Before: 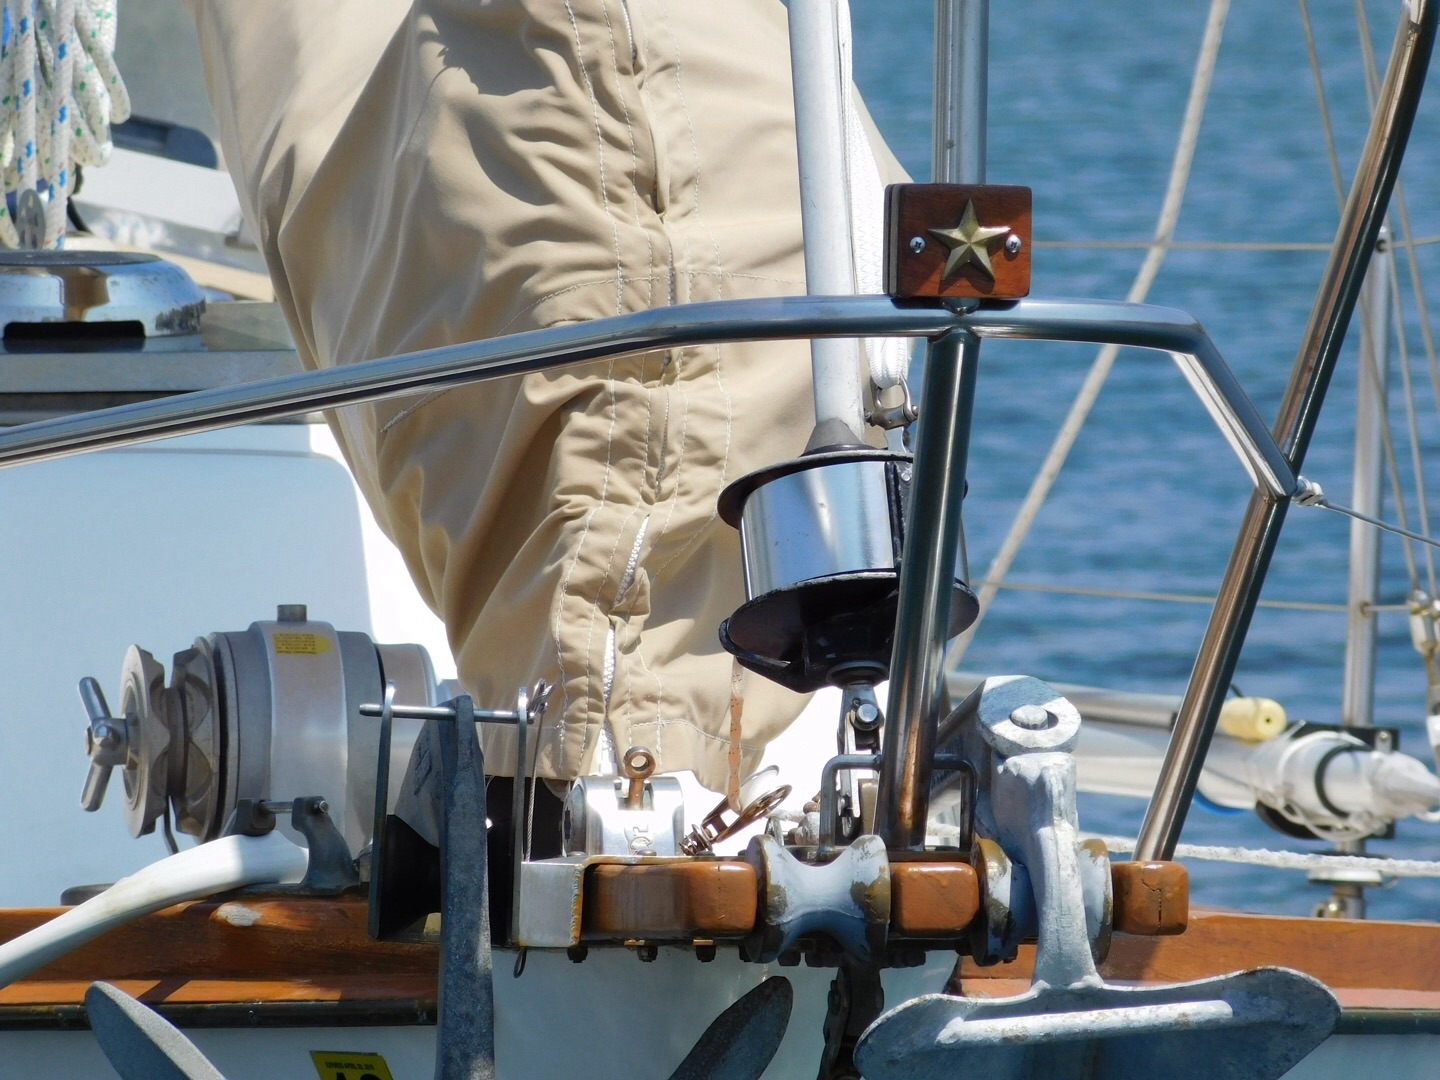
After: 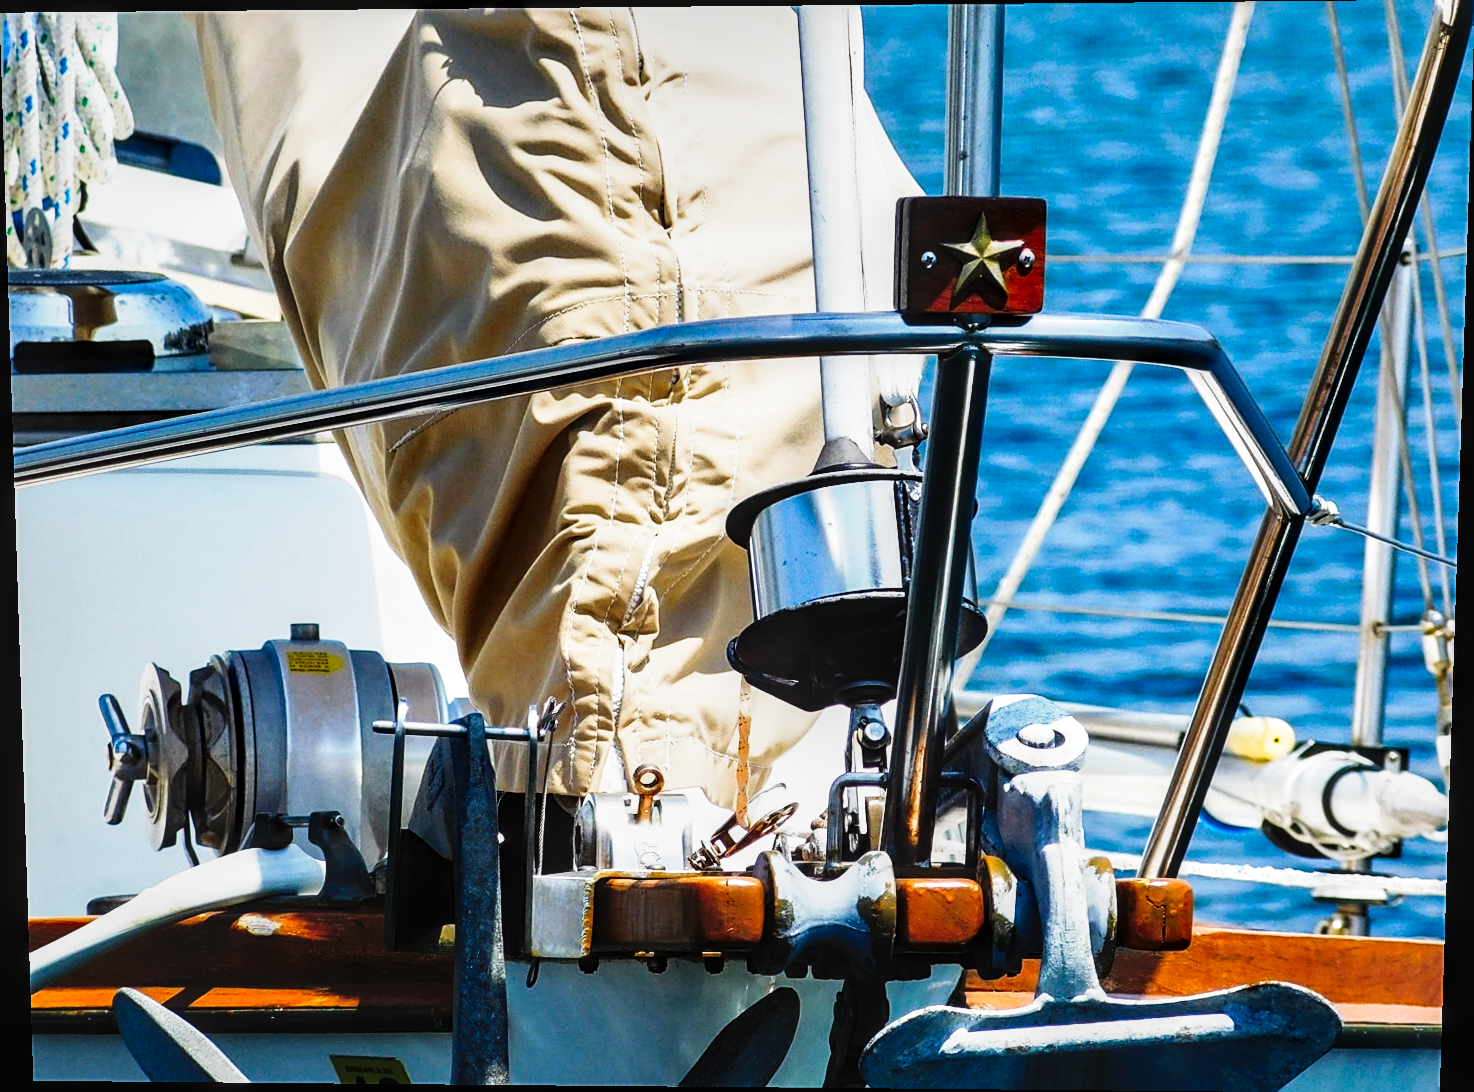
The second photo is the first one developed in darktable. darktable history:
local contrast: detail 130%
tone curve: curves: ch0 [(0, 0) (0.003, 0.002) (0.011, 0.005) (0.025, 0.011) (0.044, 0.017) (0.069, 0.021) (0.1, 0.027) (0.136, 0.035) (0.177, 0.05) (0.224, 0.076) (0.277, 0.126) (0.335, 0.212) (0.399, 0.333) (0.468, 0.473) (0.543, 0.627) (0.623, 0.784) (0.709, 0.9) (0.801, 0.963) (0.898, 0.988) (1, 1)], preserve colors none
rotate and perspective: lens shift (vertical) 0.048, lens shift (horizontal) -0.024, automatic cropping off
sharpen: on, module defaults
